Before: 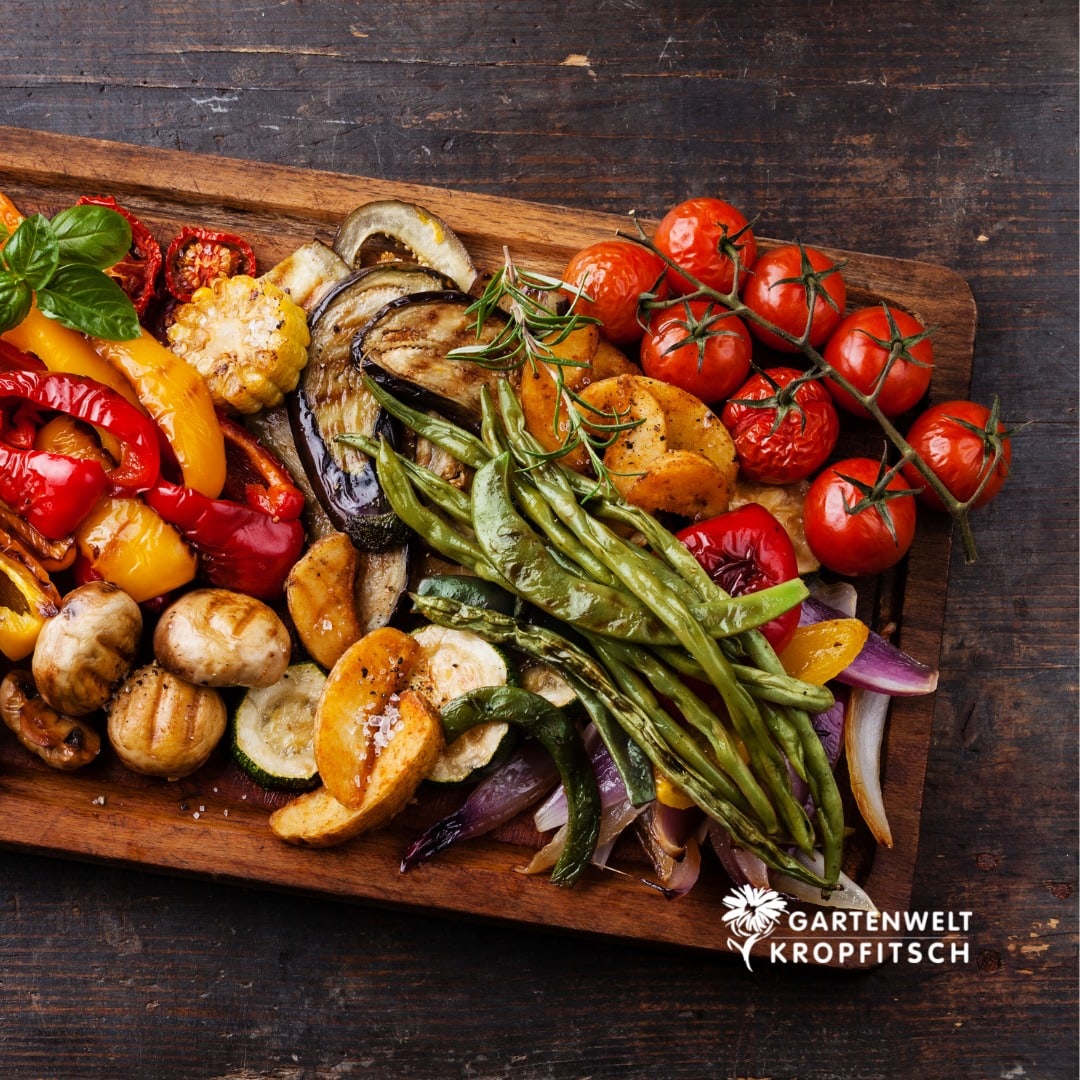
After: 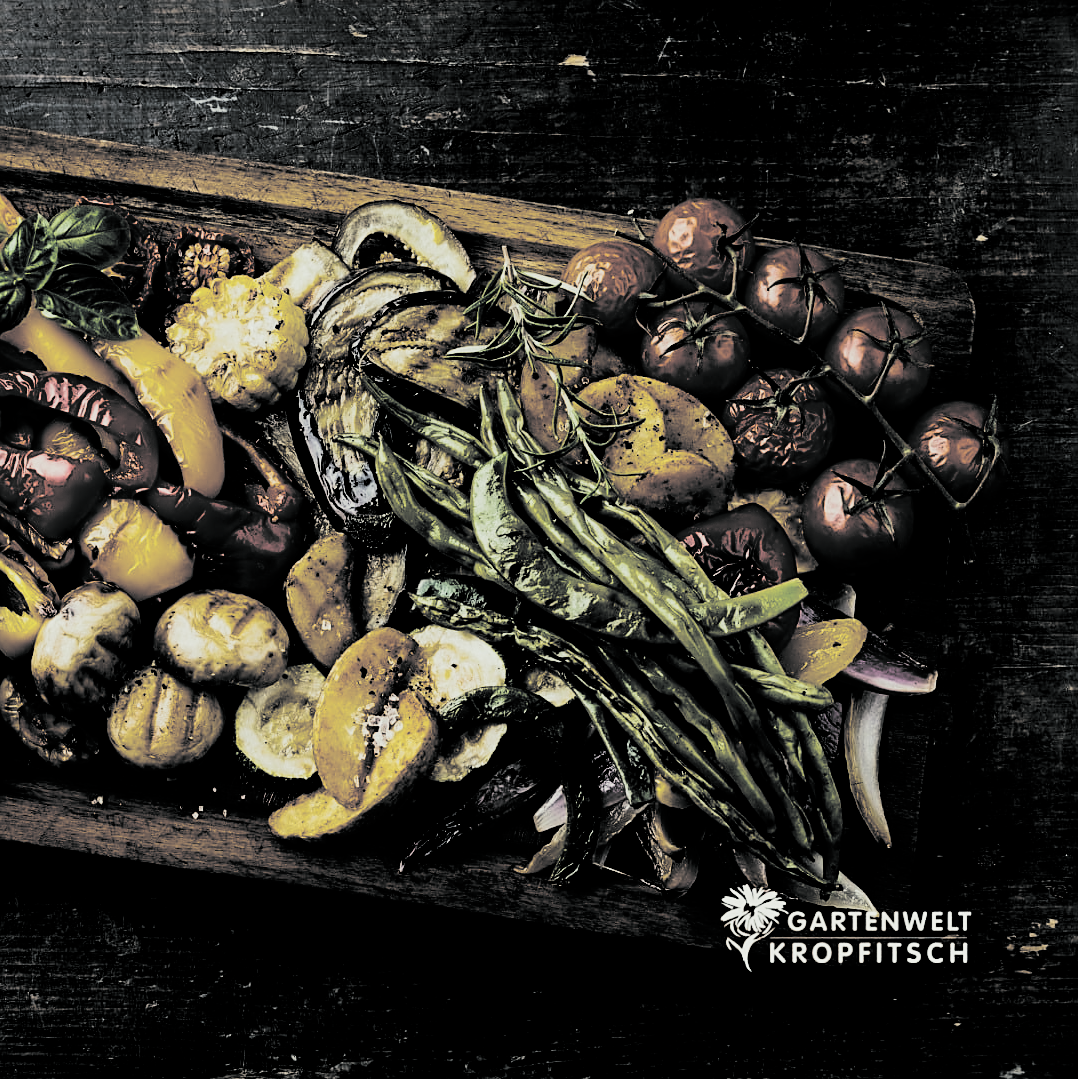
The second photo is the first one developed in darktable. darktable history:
filmic rgb: black relative exposure -2.85 EV, white relative exposure 4.56 EV, hardness 1.77, contrast 1.25, preserve chrominance no, color science v5 (2021)
split-toning: shadows › hue 190.8°, shadows › saturation 0.05, highlights › hue 54°, highlights › saturation 0.05, compress 0%
color correction: highlights a* -4.73, highlights b* 5.06, saturation 0.97
contrast brightness saturation: contrast 0.25, saturation -0.31
sharpen: on, module defaults
color balance rgb: linear chroma grading › global chroma 15%, perceptual saturation grading › global saturation 30%
crop and rotate: left 0.126%
